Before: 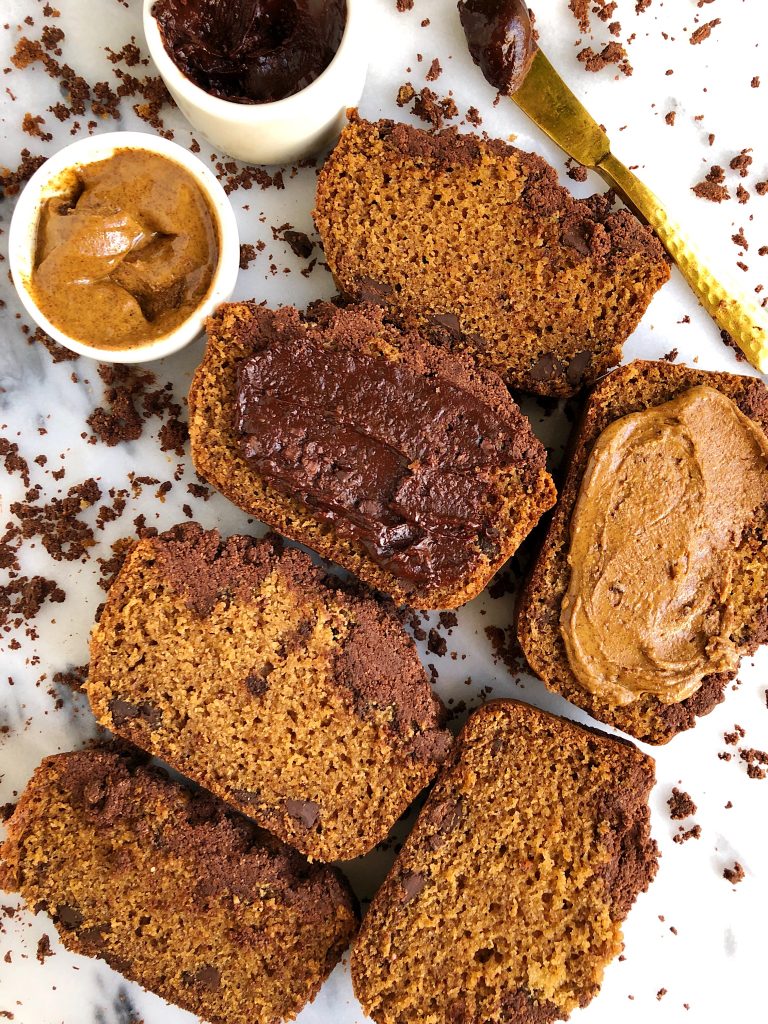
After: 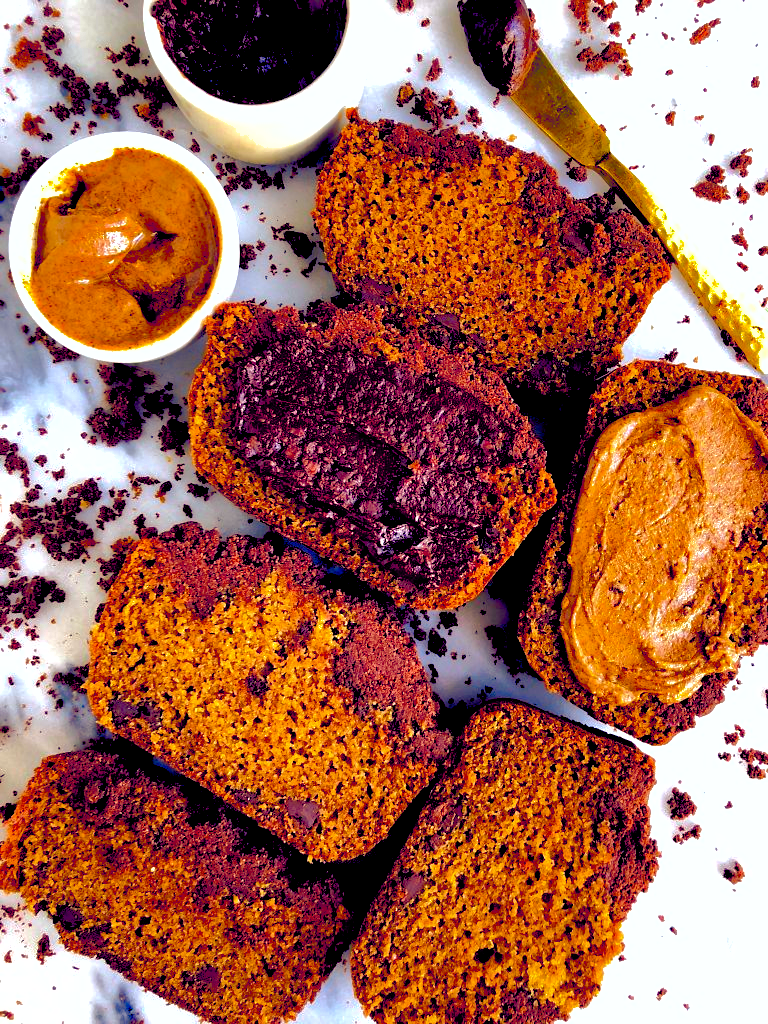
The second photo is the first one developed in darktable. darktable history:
exposure: black level correction 0.025, exposure 0.182 EV, compensate highlight preservation false
contrast brightness saturation: brightness -0.02, saturation 0.35
shadows and highlights: highlights -60
color balance rgb: shadows lift › luminance -41.13%, shadows lift › chroma 14.13%, shadows lift › hue 260°, power › luminance -3.76%, power › chroma 0.56%, power › hue 40.37°, highlights gain › luminance 16.81%, highlights gain › chroma 2.94%, highlights gain › hue 260°, global offset › luminance -0.29%, global offset › chroma 0.31%, global offset › hue 260°, perceptual saturation grading › global saturation 20%, perceptual saturation grading › highlights -13.92%, perceptual saturation grading › shadows 50%
